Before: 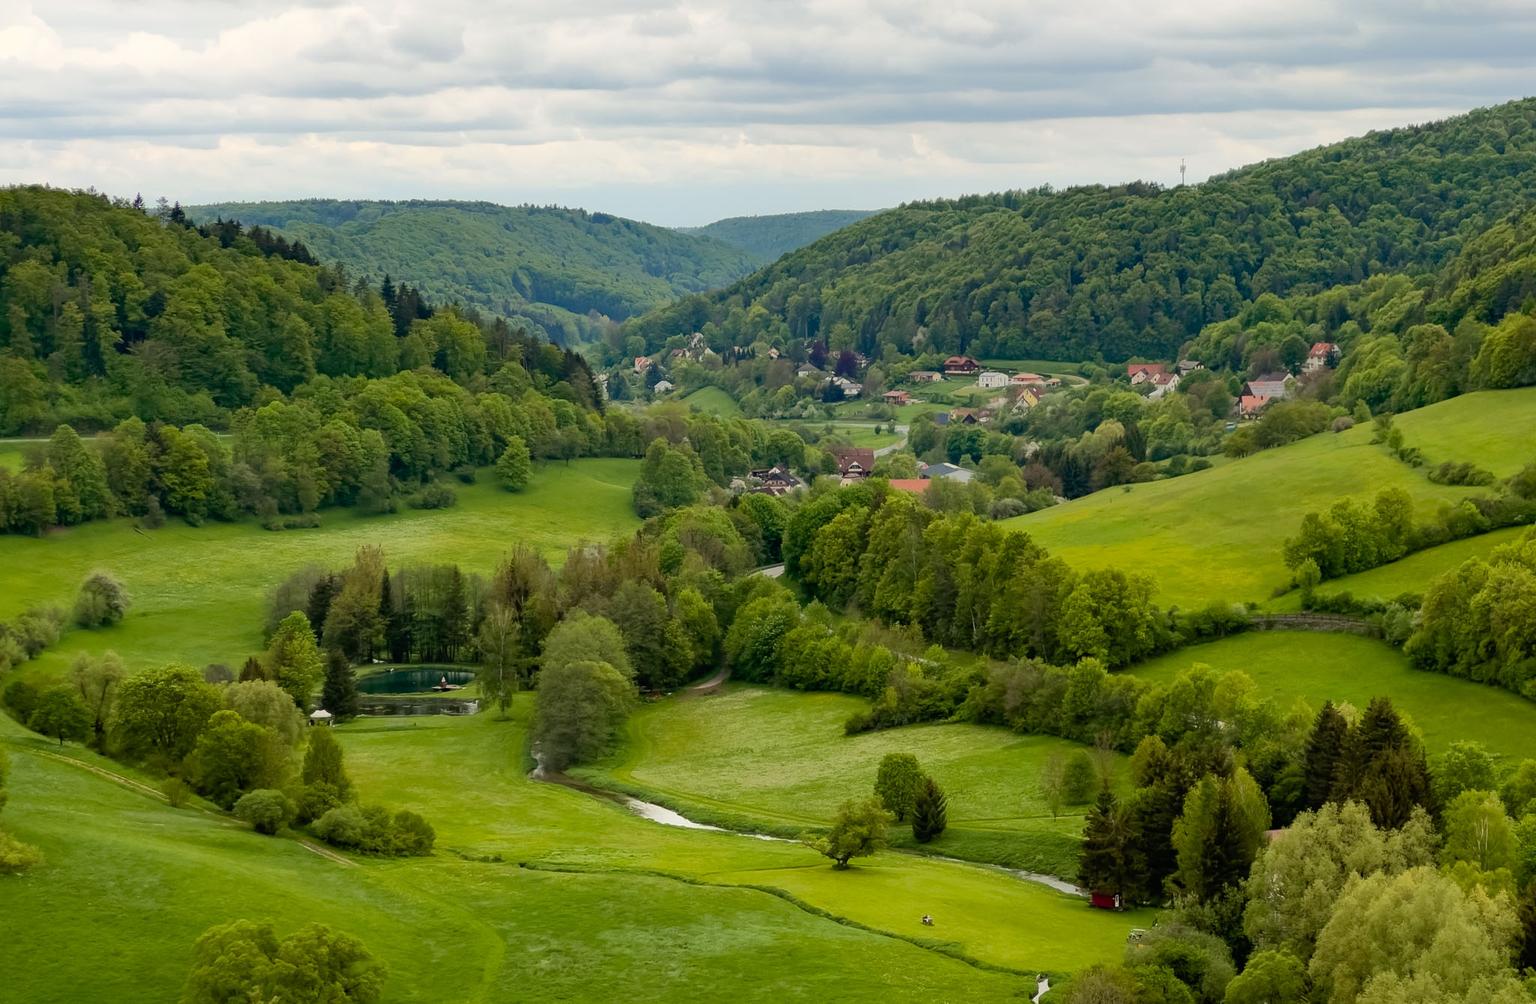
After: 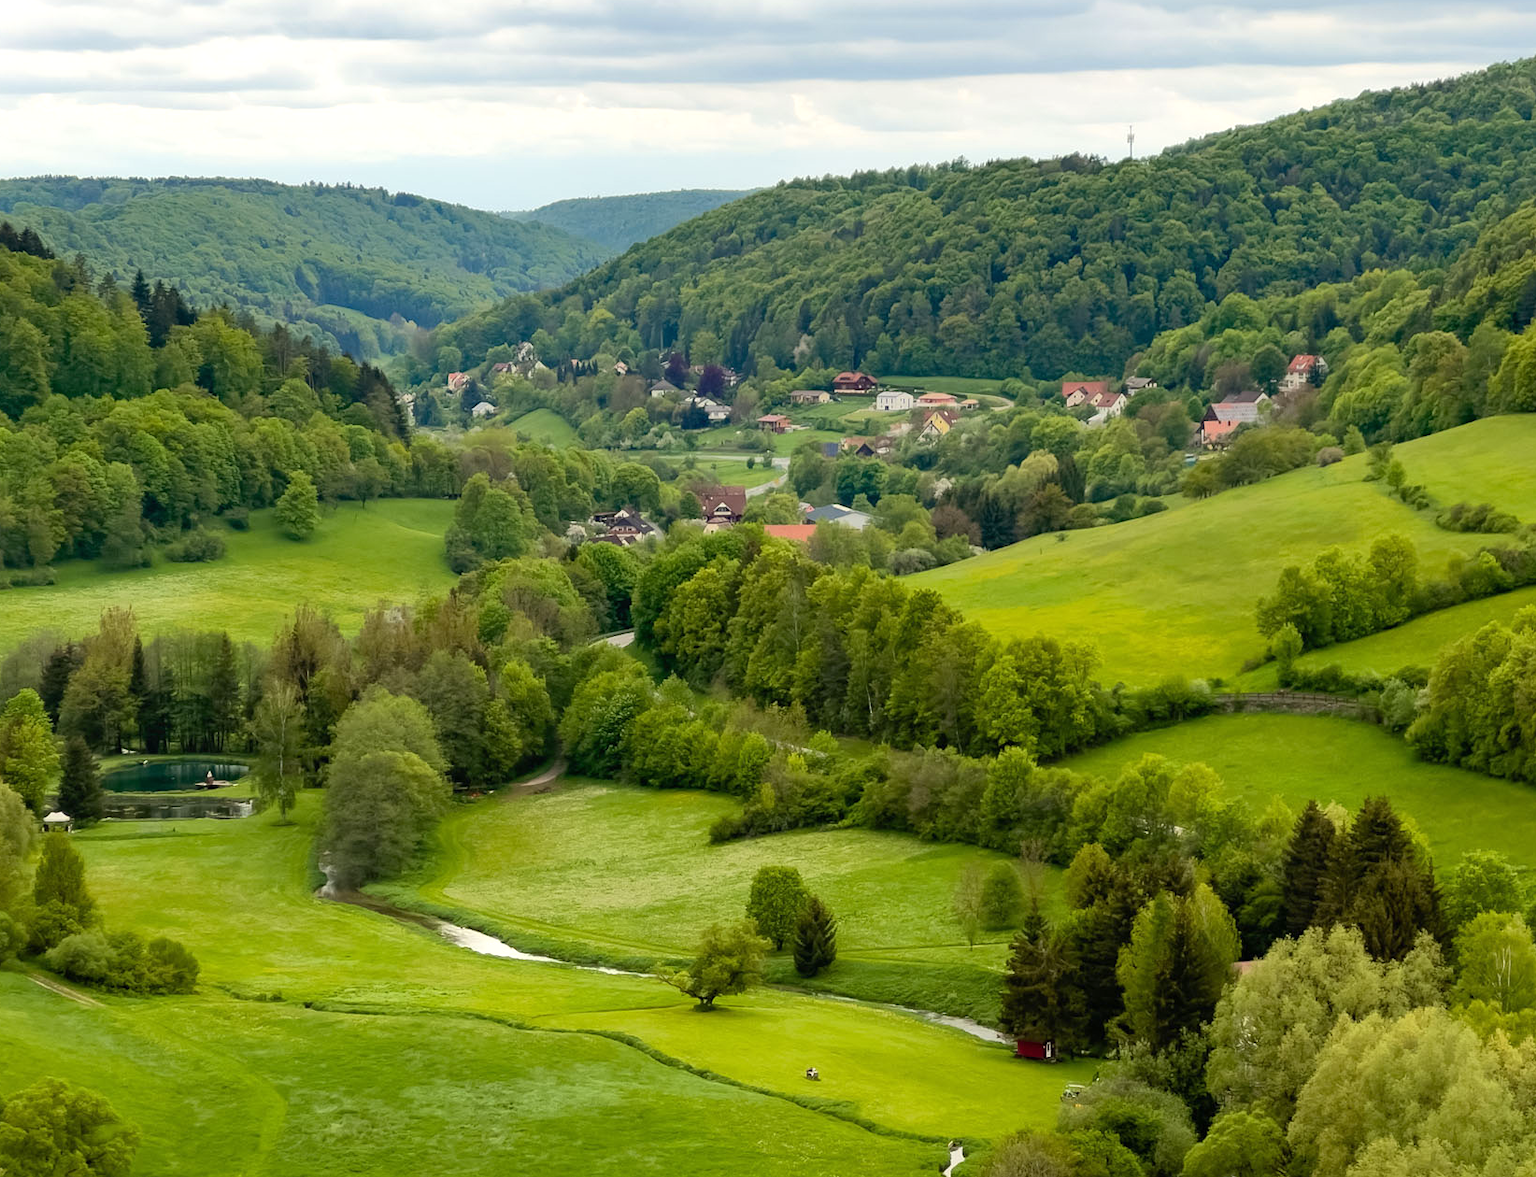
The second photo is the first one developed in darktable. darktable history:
crop and rotate: left 17.959%, top 5.771%, right 1.742%
exposure: black level correction 0, exposure 0.4 EV, compensate exposure bias true, compensate highlight preservation false
